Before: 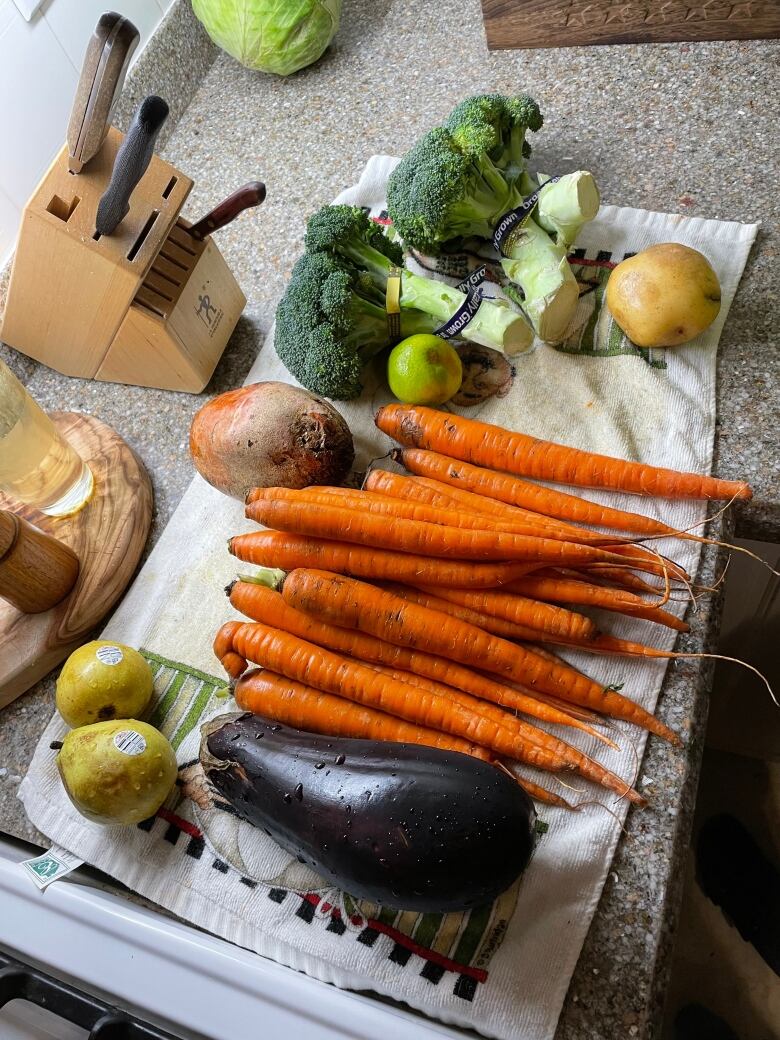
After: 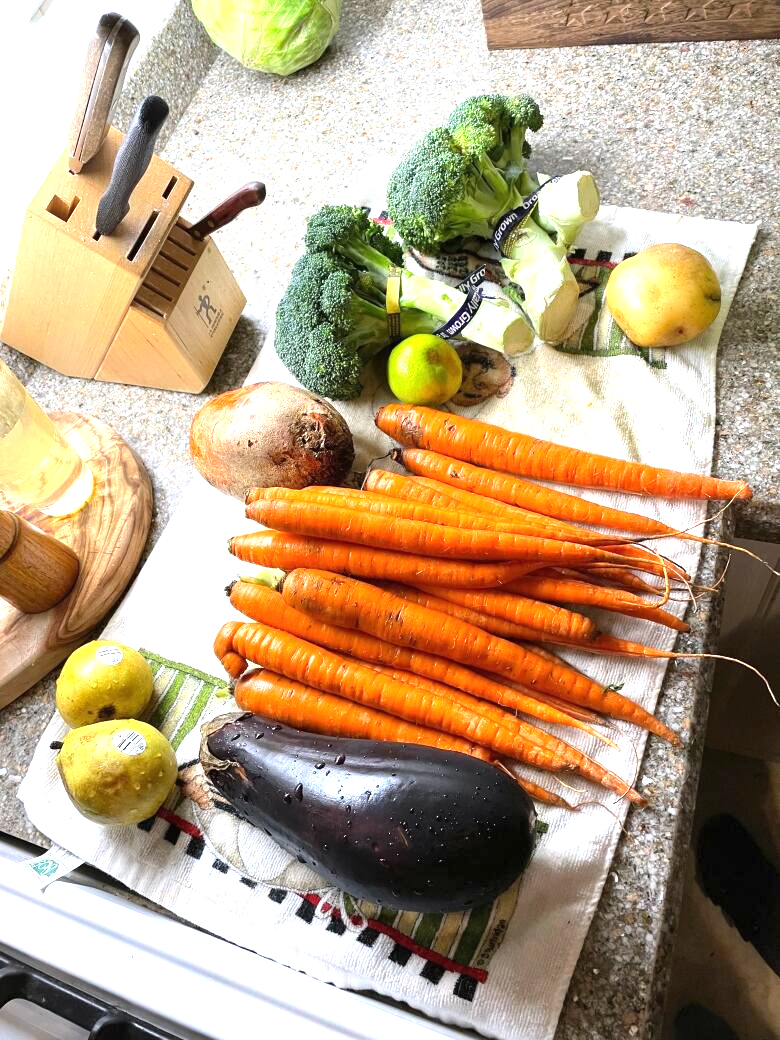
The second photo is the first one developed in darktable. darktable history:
exposure: black level correction 0, exposure 1.2 EV, compensate exposure bias true, compensate highlight preservation false
color balance: contrast fulcrum 17.78%
